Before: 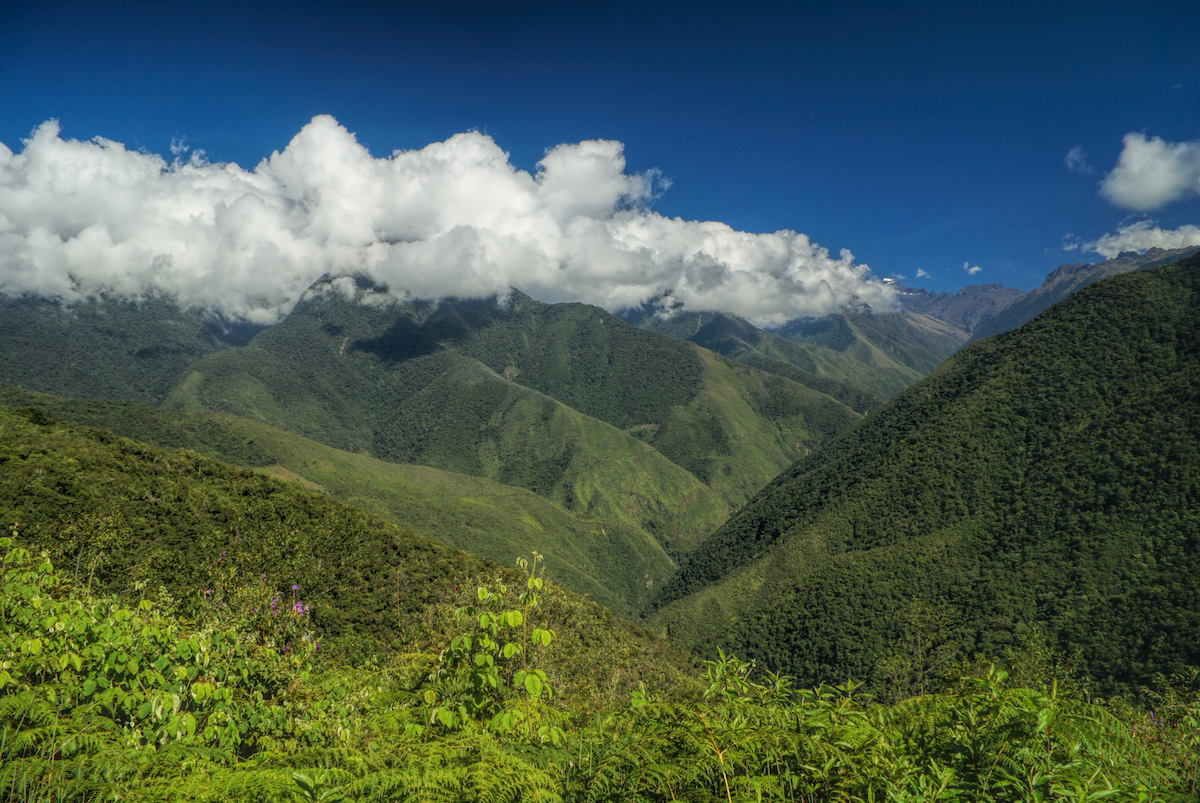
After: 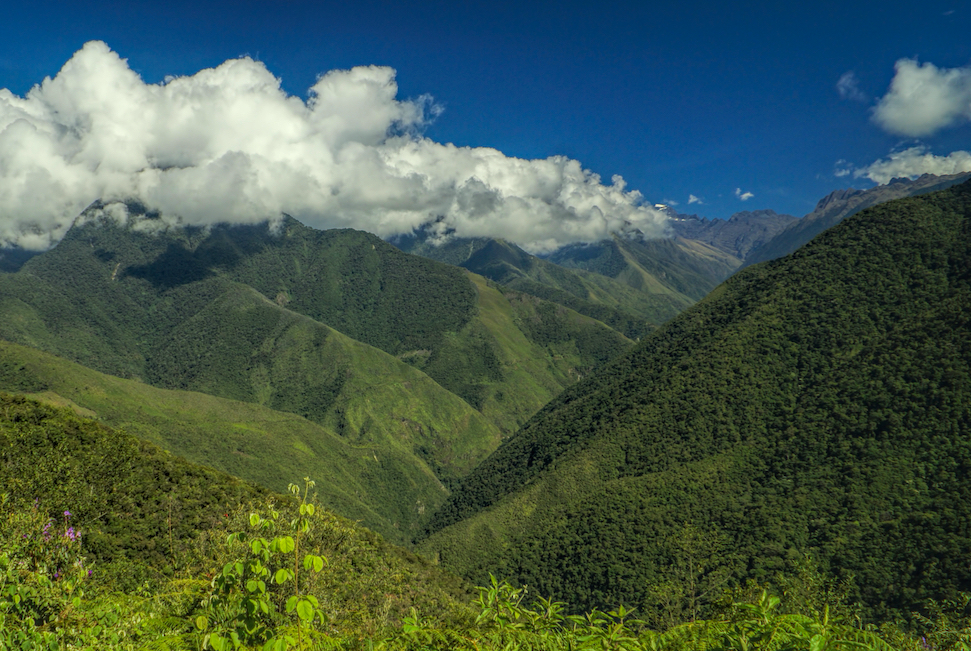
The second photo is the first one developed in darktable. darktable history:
crop: left 19.073%, top 9.334%, right 0.001%, bottom 9.557%
haze removal: compatibility mode true
color correction: highlights a* -4.25, highlights b* 6.92
